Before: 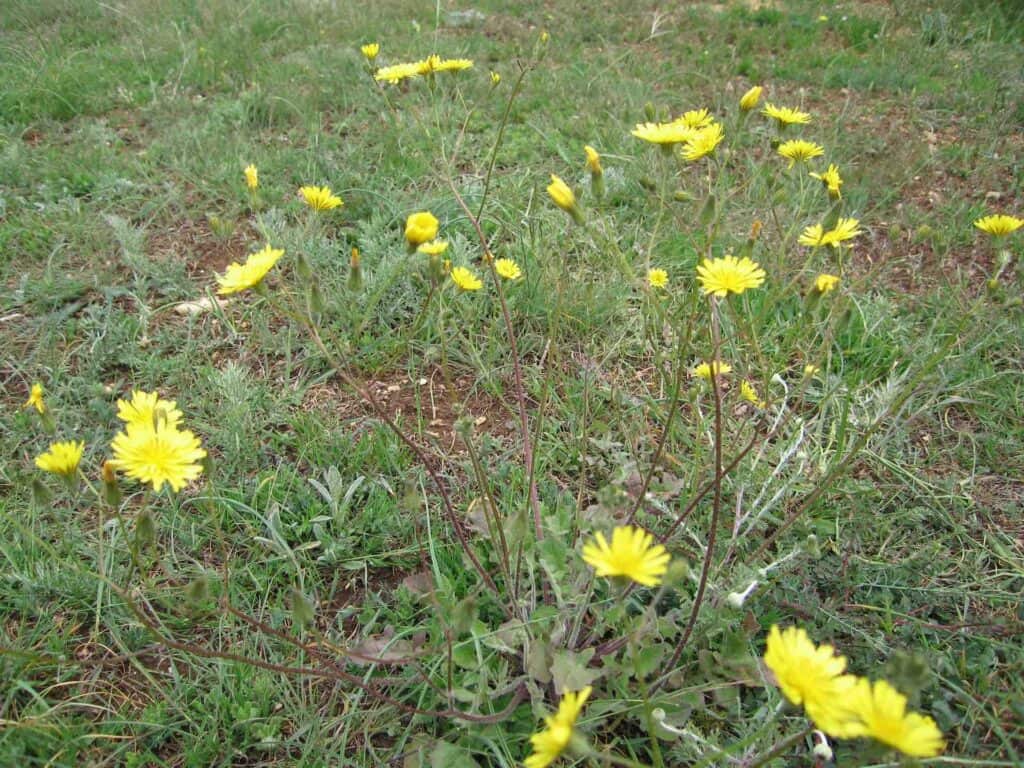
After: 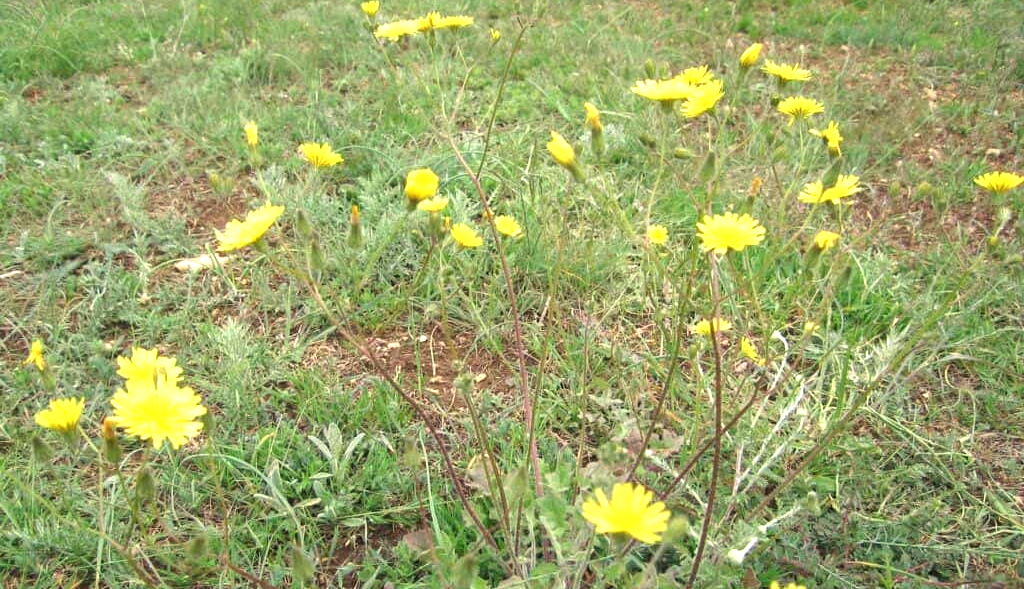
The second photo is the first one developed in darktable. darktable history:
crop: top 5.667%, bottom 17.637%
white balance: red 1.029, blue 0.92
exposure: black level correction 0, exposure 0.7 EV, compensate exposure bias true, compensate highlight preservation false
